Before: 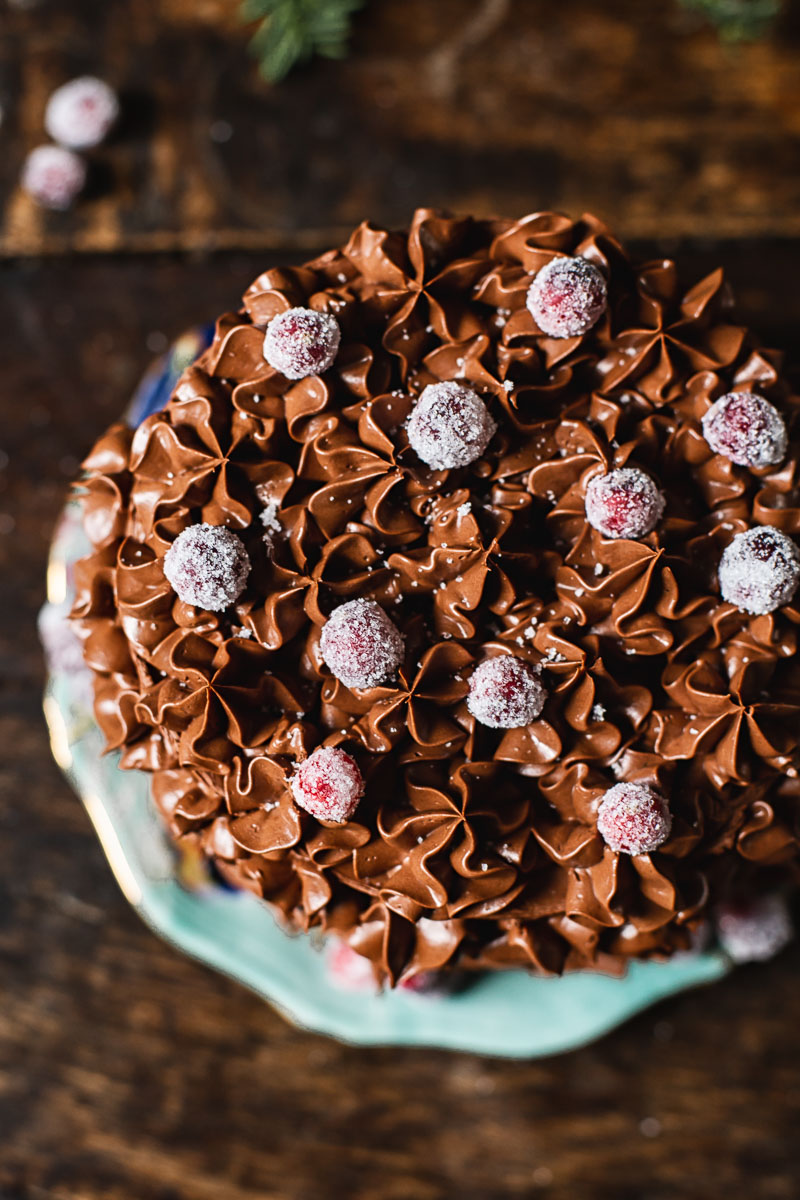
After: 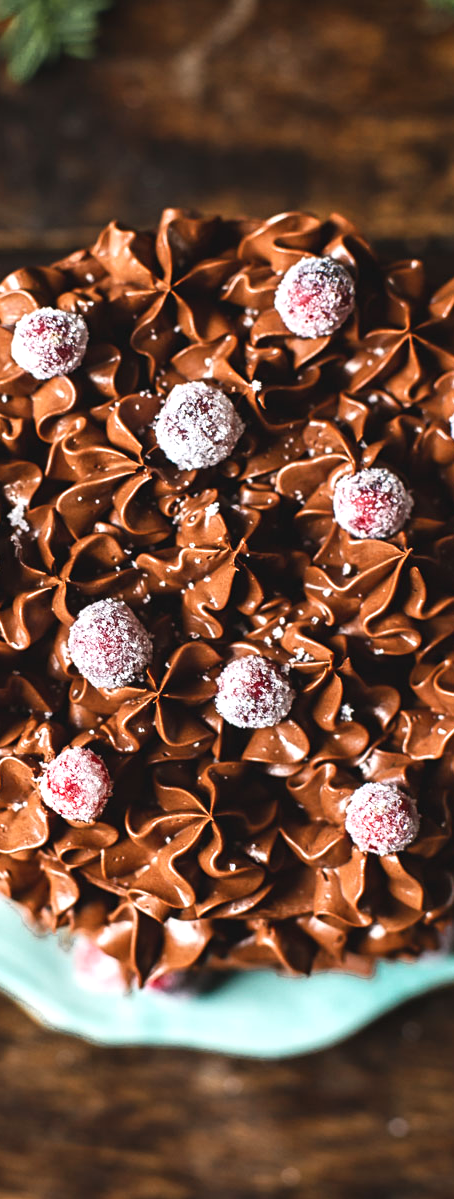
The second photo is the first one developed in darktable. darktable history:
crop: left 31.542%, top 0.012%, right 11.633%
exposure: black level correction -0.002, exposure 0.533 EV, compensate highlight preservation false
